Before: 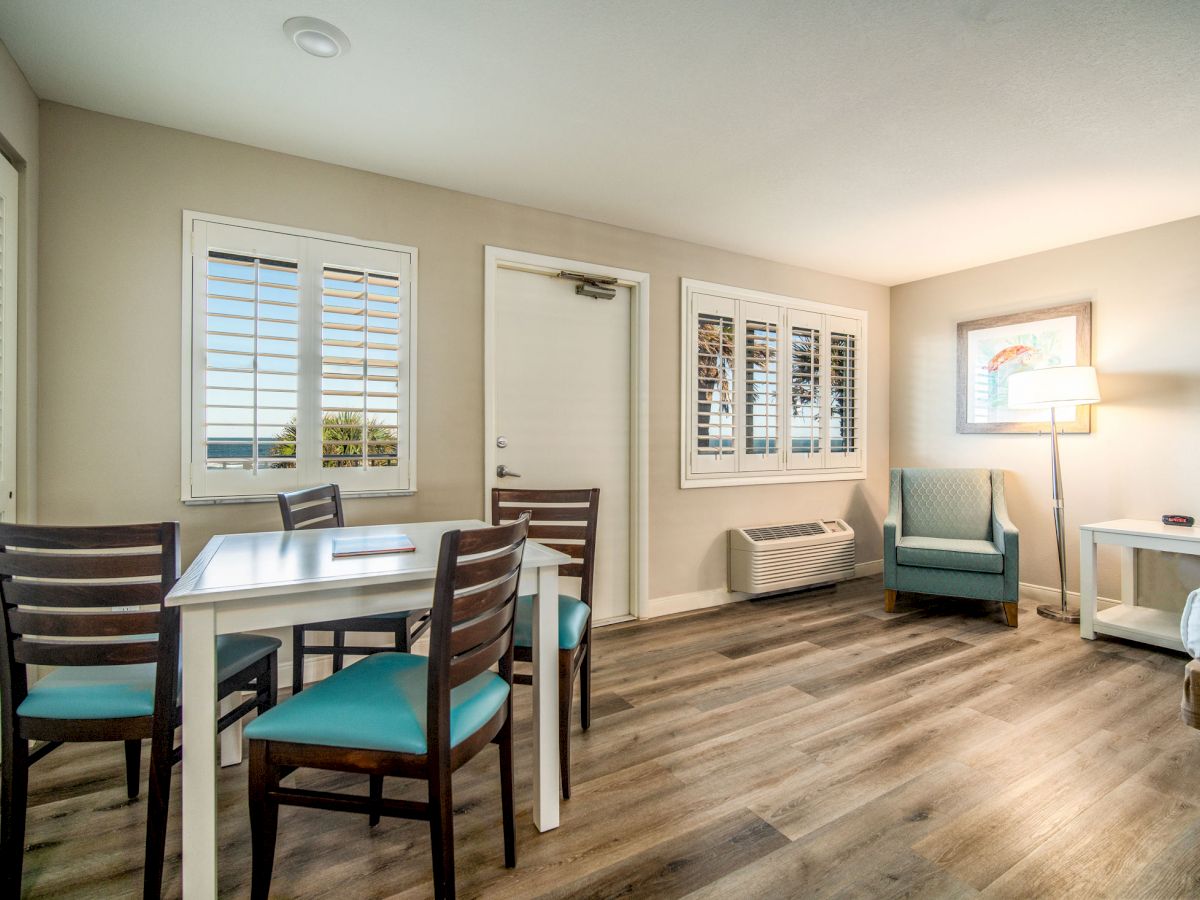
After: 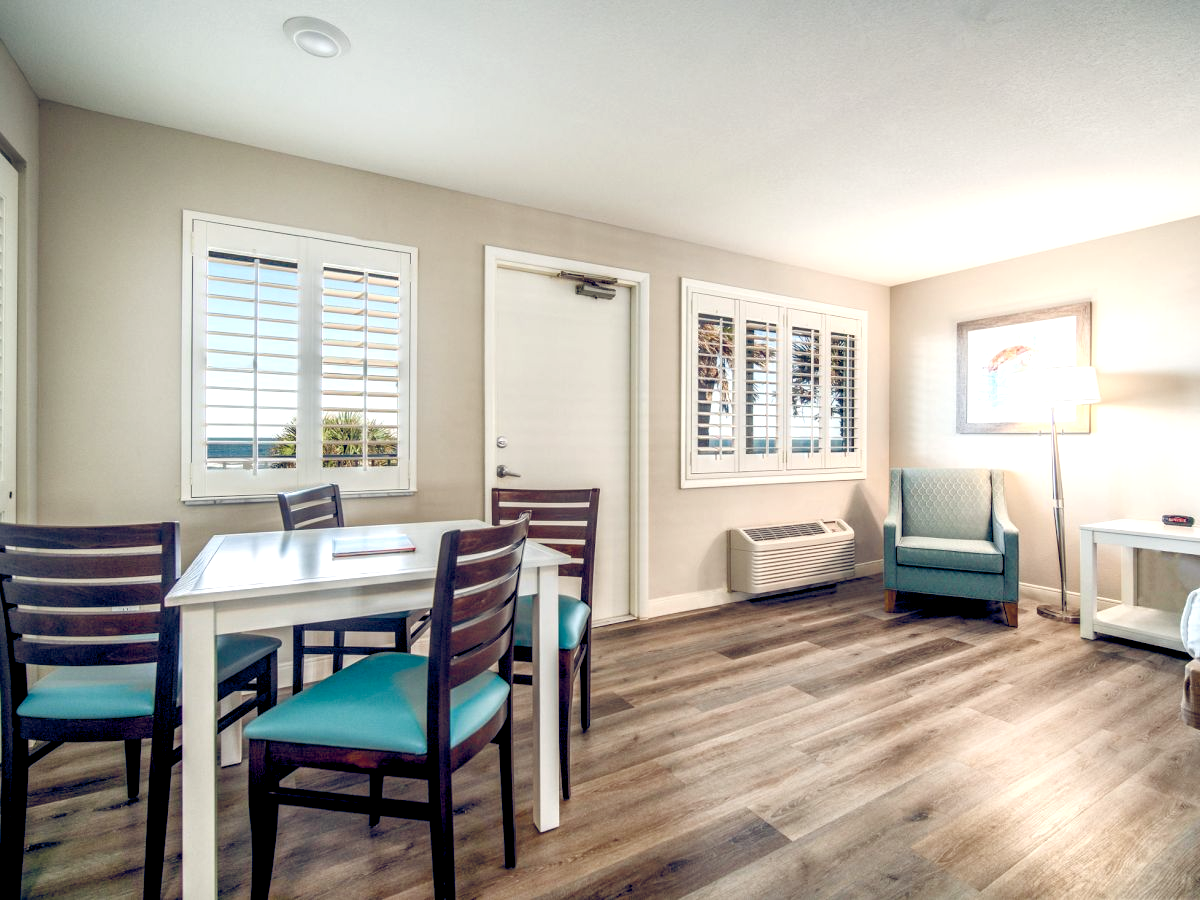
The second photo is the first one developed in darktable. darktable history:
color balance rgb: global offset › luminance -0.309%, global offset › chroma 0.317%, global offset › hue 260.06°, linear chroma grading › global chroma 0.861%, perceptual saturation grading › global saturation 20%, perceptual saturation grading › highlights -49.921%, perceptual saturation grading › shadows 25.196%
tone equalizer: -8 EV -0.425 EV, -7 EV -0.41 EV, -6 EV -0.33 EV, -5 EV -0.252 EV, -3 EV 0.252 EV, -2 EV 0.304 EV, -1 EV 0.389 EV, +0 EV 0.403 EV
